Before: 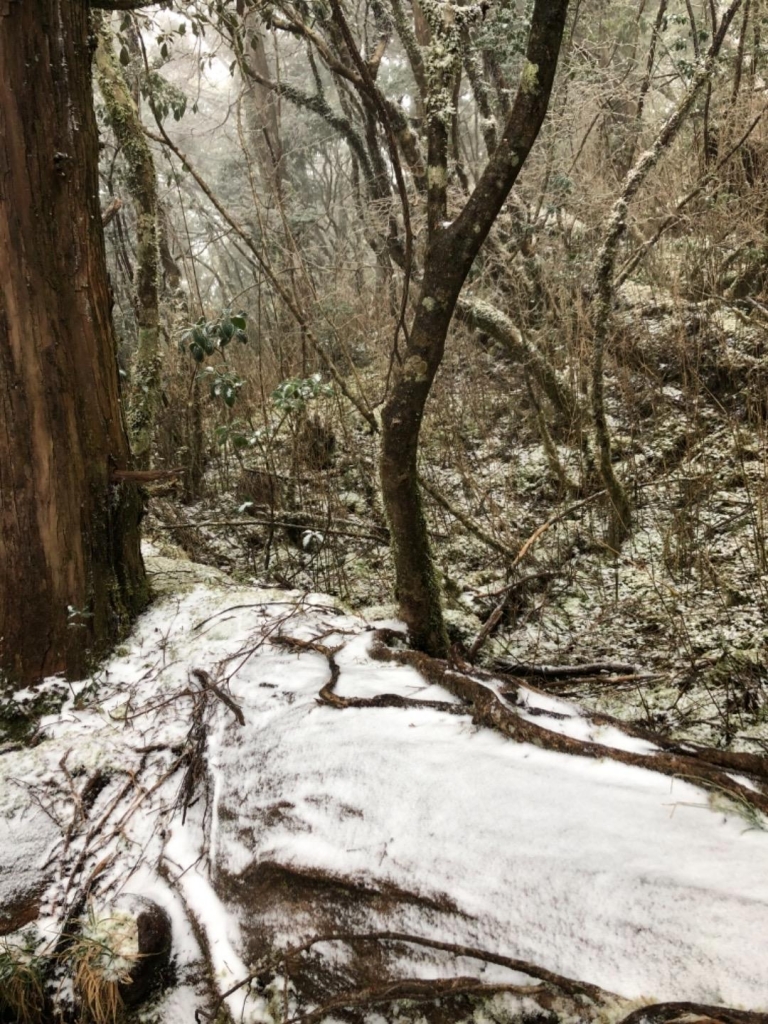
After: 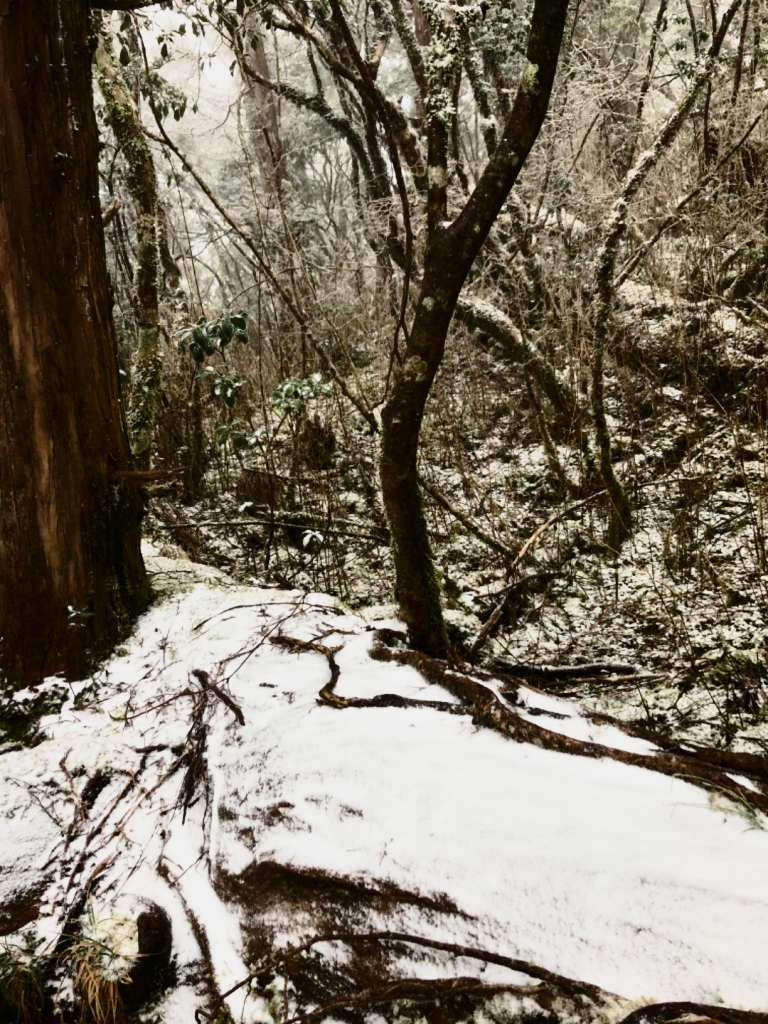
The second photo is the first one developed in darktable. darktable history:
contrast brightness saturation: contrast 0.292
tone curve: curves: ch0 [(0, 0) (0.058, 0.037) (0.214, 0.183) (0.304, 0.288) (0.561, 0.554) (0.687, 0.677) (0.768, 0.768) (0.858, 0.861) (0.987, 0.945)]; ch1 [(0, 0) (0.172, 0.123) (0.312, 0.296) (0.432, 0.448) (0.471, 0.469) (0.502, 0.5) (0.521, 0.505) (0.565, 0.569) (0.663, 0.663) (0.703, 0.721) (0.857, 0.917) (1, 1)]; ch2 [(0, 0) (0.411, 0.424) (0.485, 0.497) (0.502, 0.5) (0.517, 0.511) (0.556, 0.551) (0.626, 0.594) (0.709, 0.661) (1, 1)], preserve colors none
color balance rgb: global offset › luminance 0.281%, linear chroma grading › shadows -7.04%, linear chroma grading › highlights -7.726%, linear chroma grading › global chroma -10.618%, linear chroma grading › mid-tones -8.207%, perceptual saturation grading › global saturation 20%, perceptual saturation grading › highlights -25.766%, perceptual saturation grading › shadows 24.043%, global vibrance 14.798%
